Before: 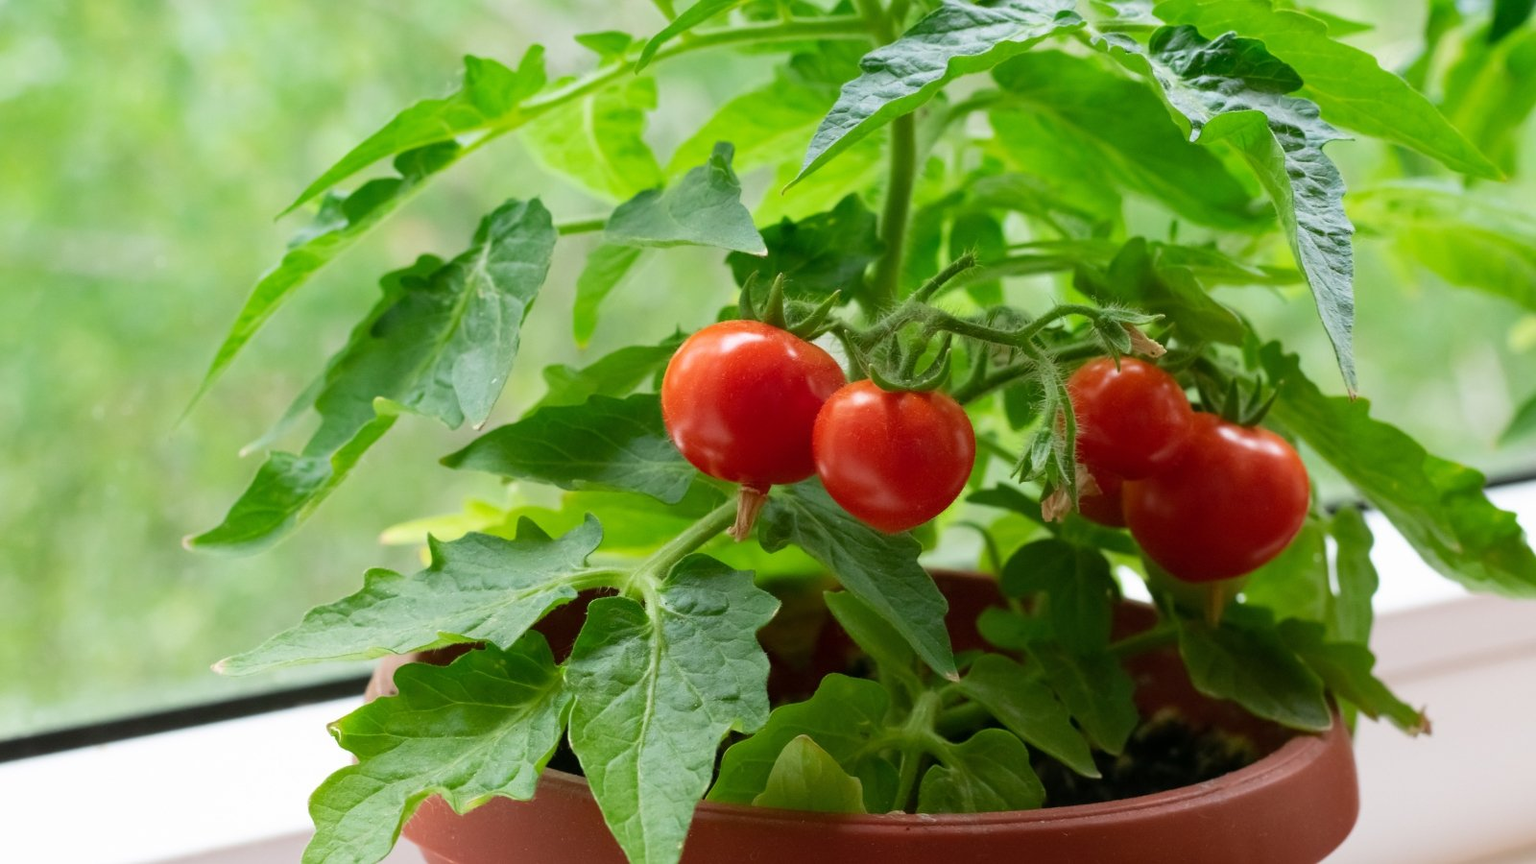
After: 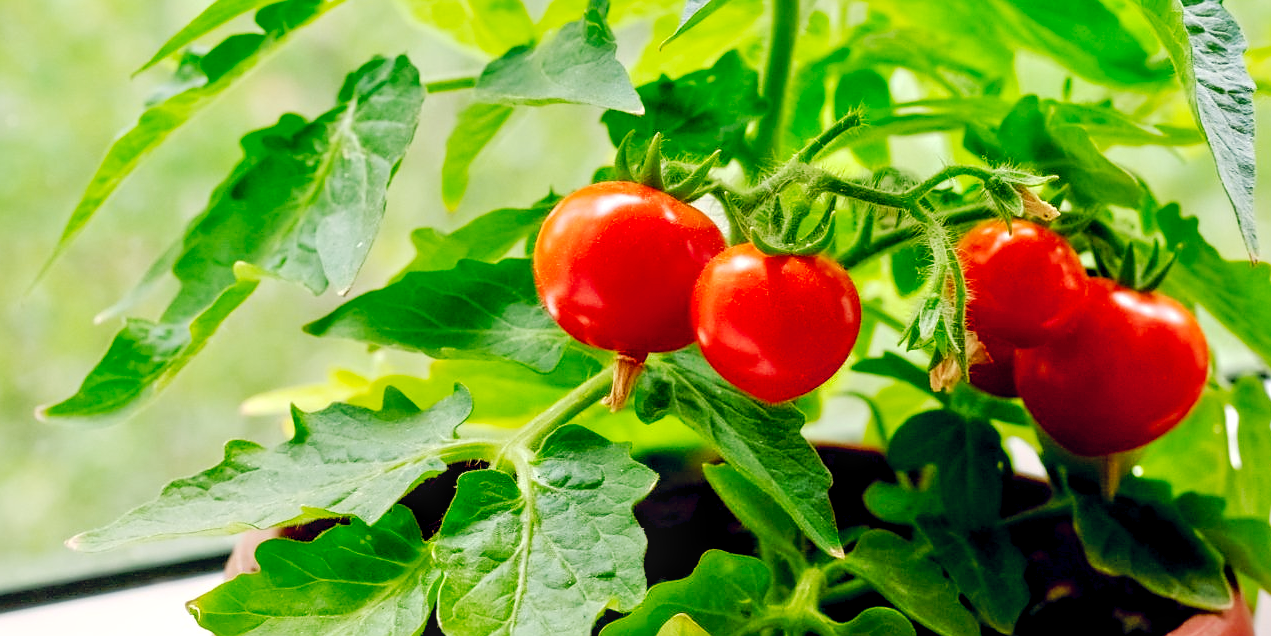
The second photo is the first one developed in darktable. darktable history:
tone curve: curves: ch0 [(0, 0) (0.003, 0.005) (0.011, 0.011) (0.025, 0.022) (0.044, 0.035) (0.069, 0.051) (0.1, 0.073) (0.136, 0.106) (0.177, 0.147) (0.224, 0.195) (0.277, 0.253) (0.335, 0.315) (0.399, 0.388) (0.468, 0.488) (0.543, 0.586) (0.623, 0.685) (0.709, 0.764) (0.801, 0.838) (0.898, 0.908) (1, 1)], preserve colors none
exposure: black level correction 0.016, exposure -0.009 EV, compensate highlight preservation false
tone equalizer: -7 EV 0.15 EV, -6 EV 0.6 EV, -5 EV 1.15 EV, -4 EV 1.33 EV, -3 EV 1.15 EV, -2 EV 0.6 EV, -1 EV 0.15 EV, mask exposure compensation -0.5 EV
sharpen: radius 0.969, amount 0.604
local contrast: on, module defaults
color balance rgb: shadows lift › hue 87.51°, highlights gain › chroma 1.62%, highlights gain › hue 55.1°, global offset › chroma 0.1%, global offset › hue 253.66°, linear chroma grading › global chroma 0.5%
crop: left 9.712%, top 16.928%, right 10.845%, bottom 12.332%
